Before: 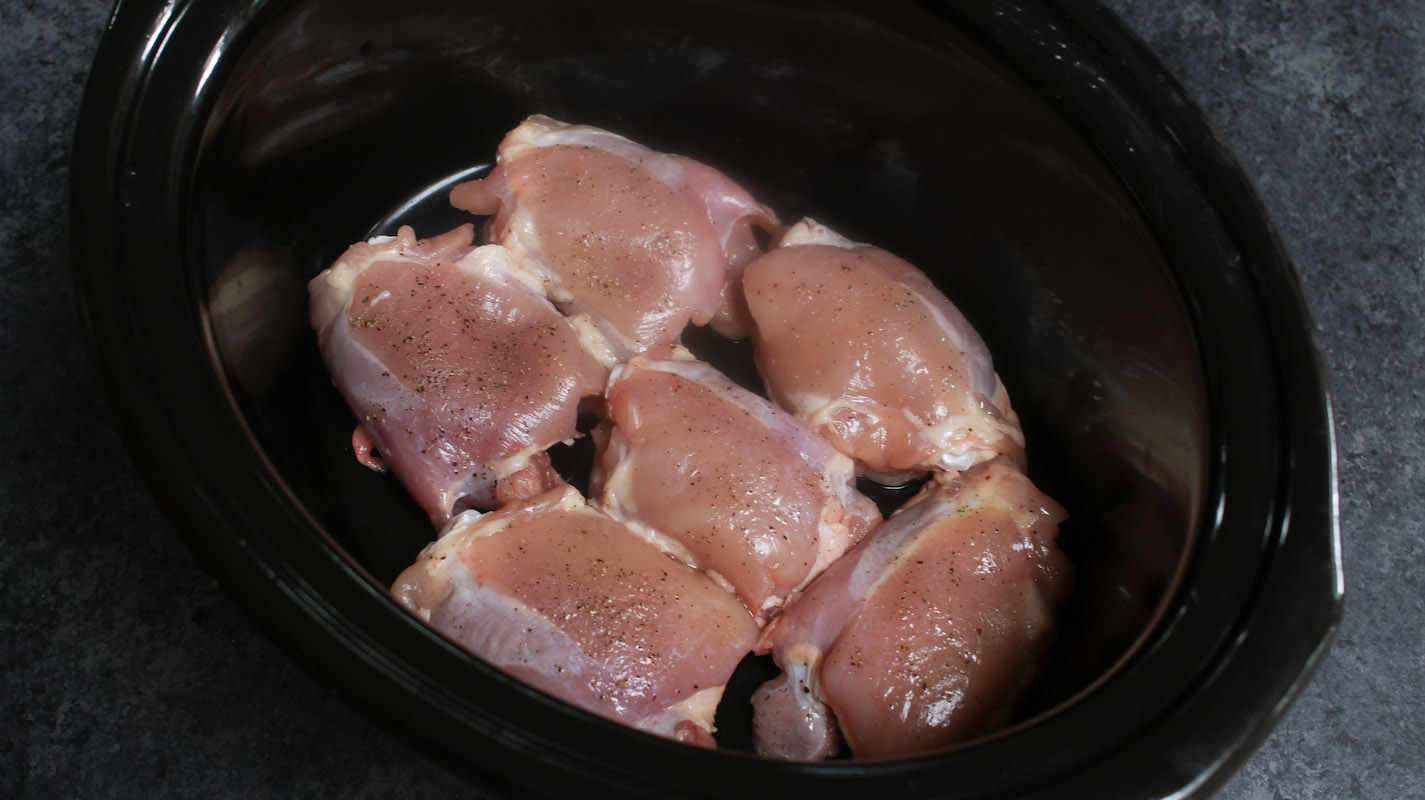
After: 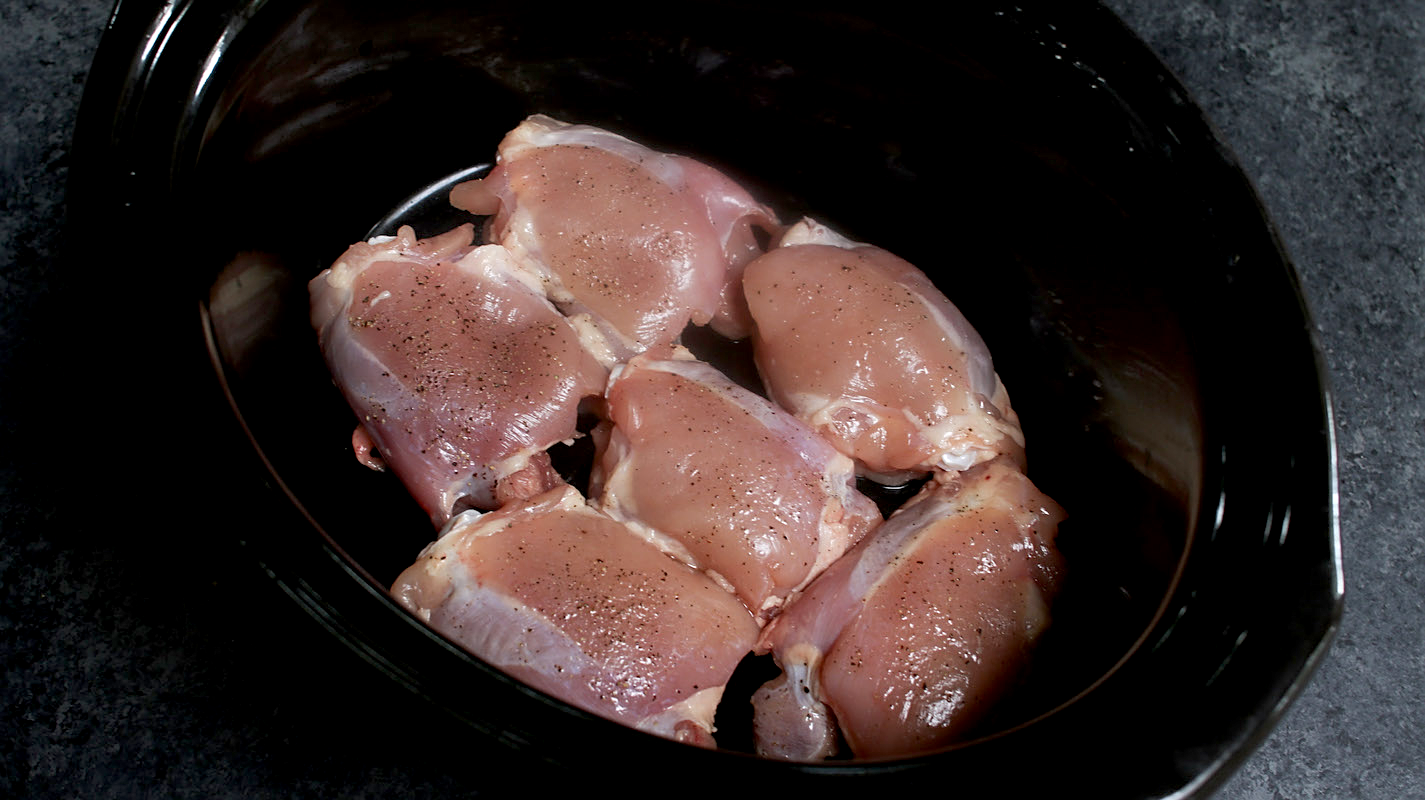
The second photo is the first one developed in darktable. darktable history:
sharpen: on, module defaults
exposure: black level correction 0.007, exposure 0.093 EV, compensate highlight preservation false
